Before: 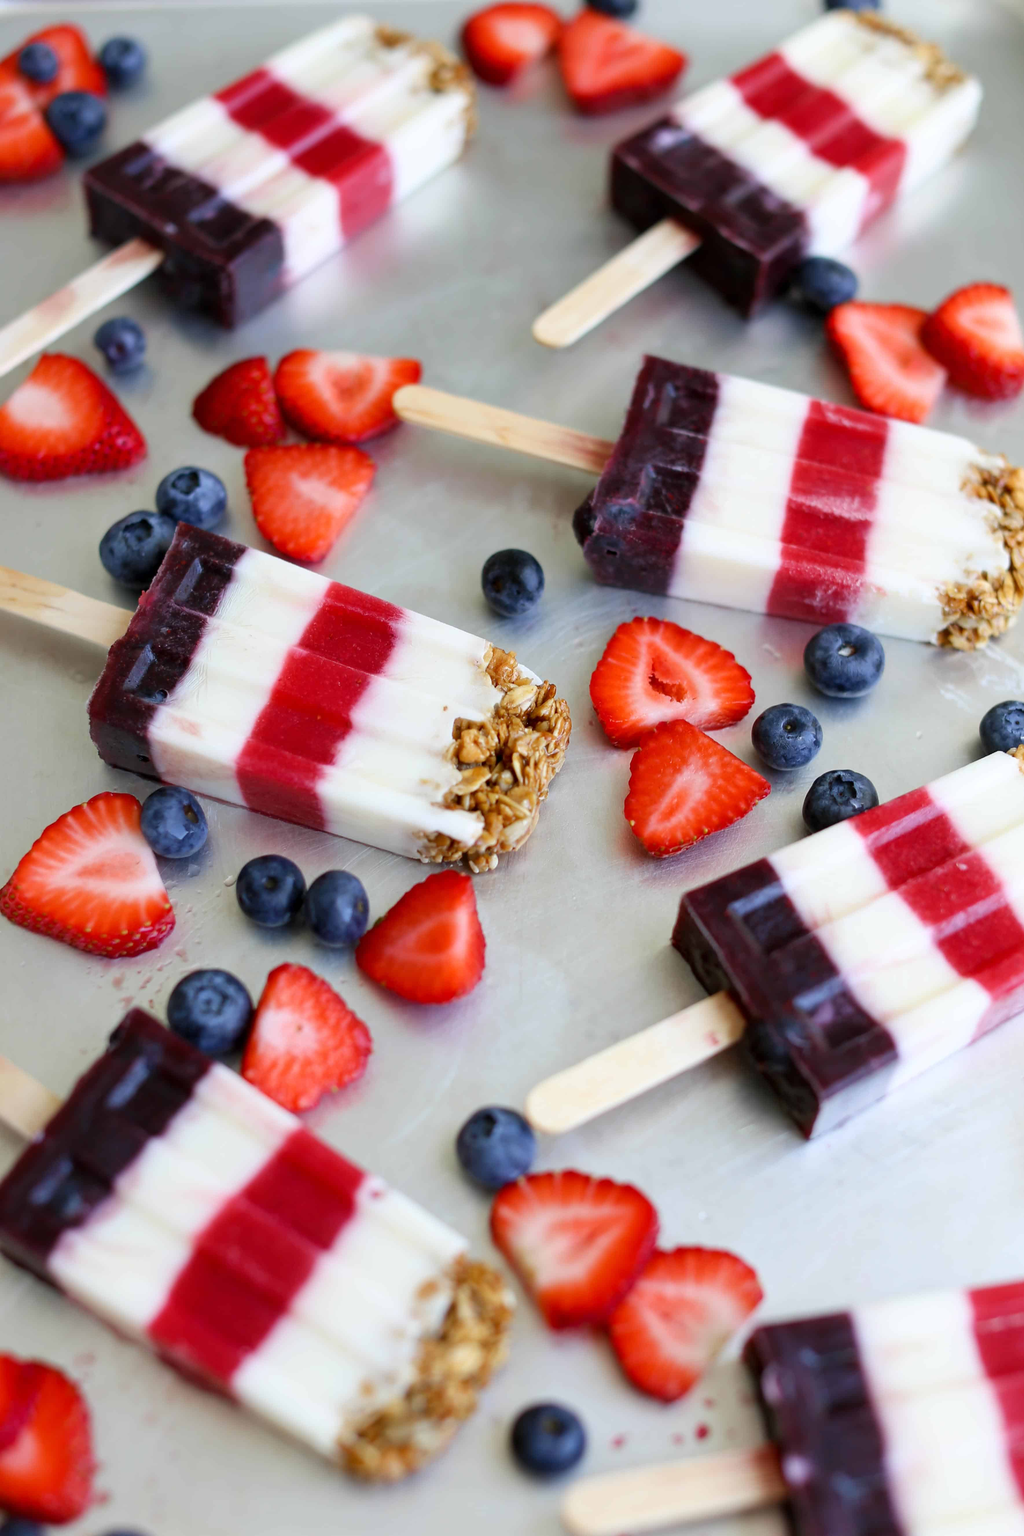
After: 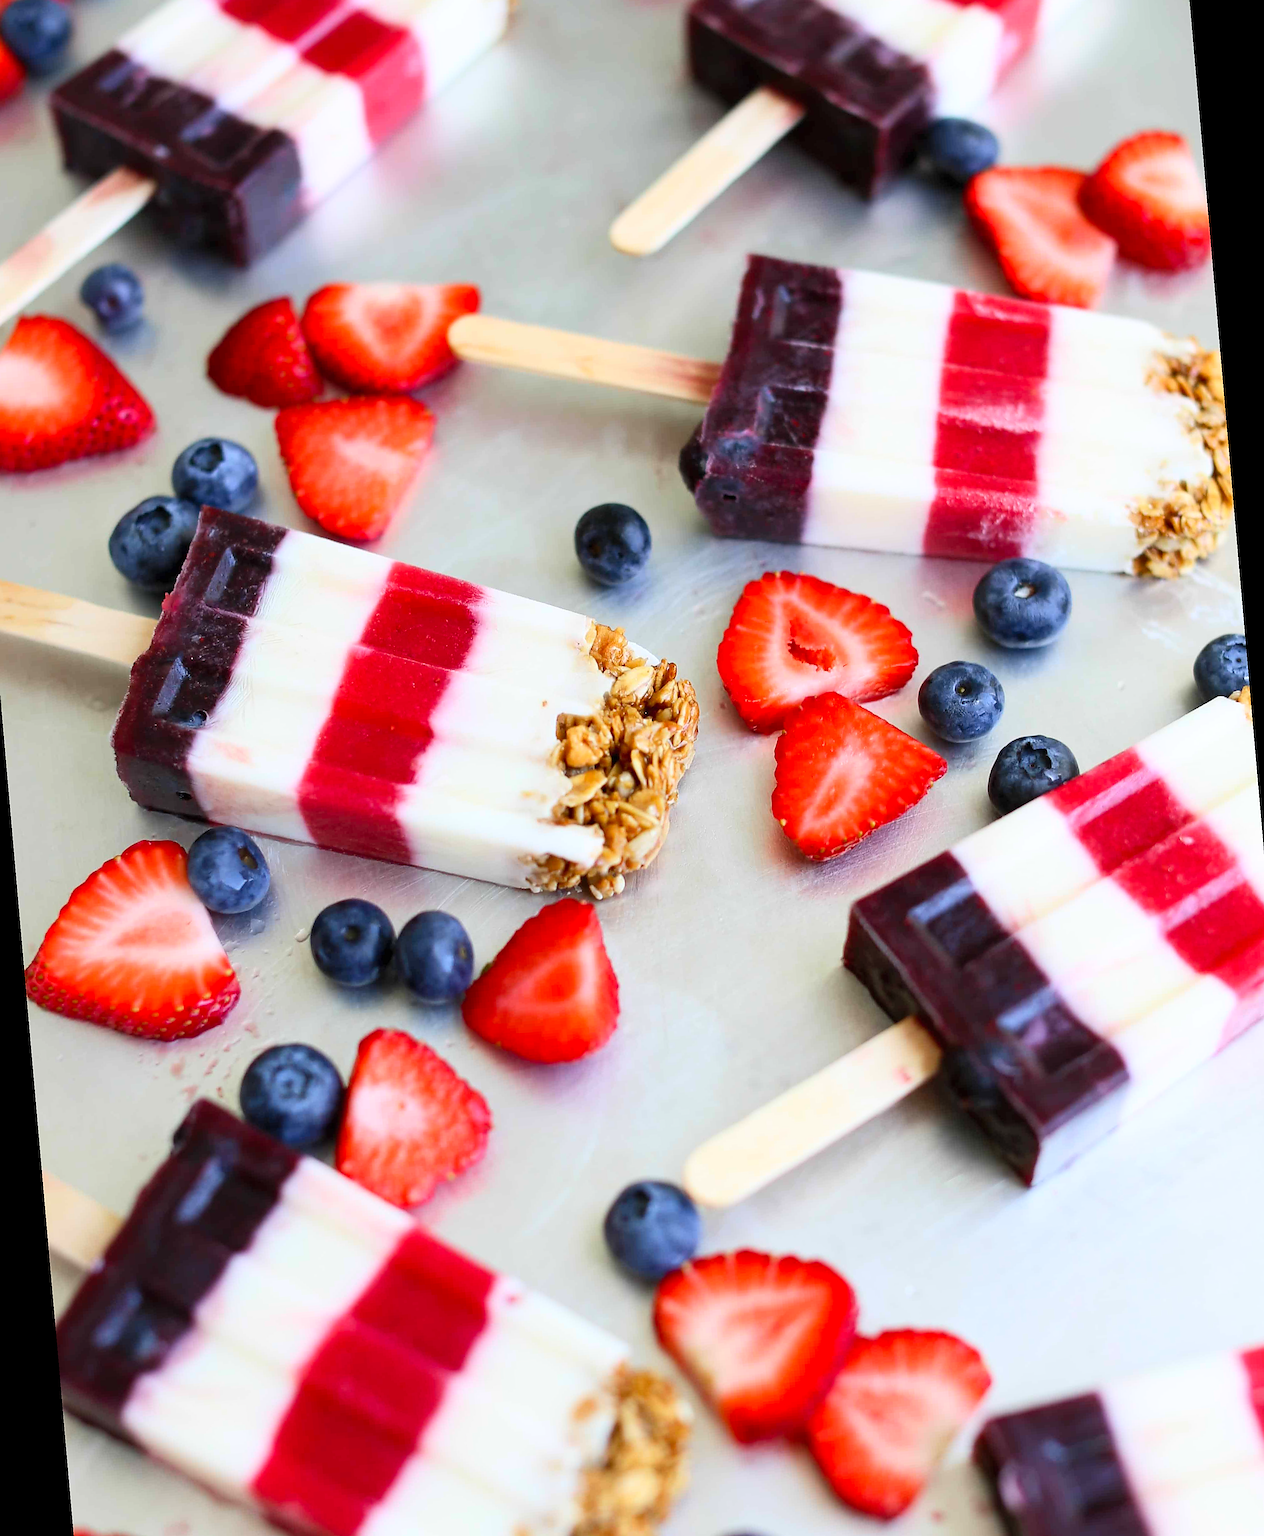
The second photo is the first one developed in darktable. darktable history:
contrast brightness saturation: contrast 0.2, brightness 0.16, saturation 0.22
sharpen: radius 1.4, amount 1.25, threshold 0.7
rotate and perspective: rotation -5°, crop left 0.05, crop right 0.952, crop top 0.11, crop bottom 0.89
